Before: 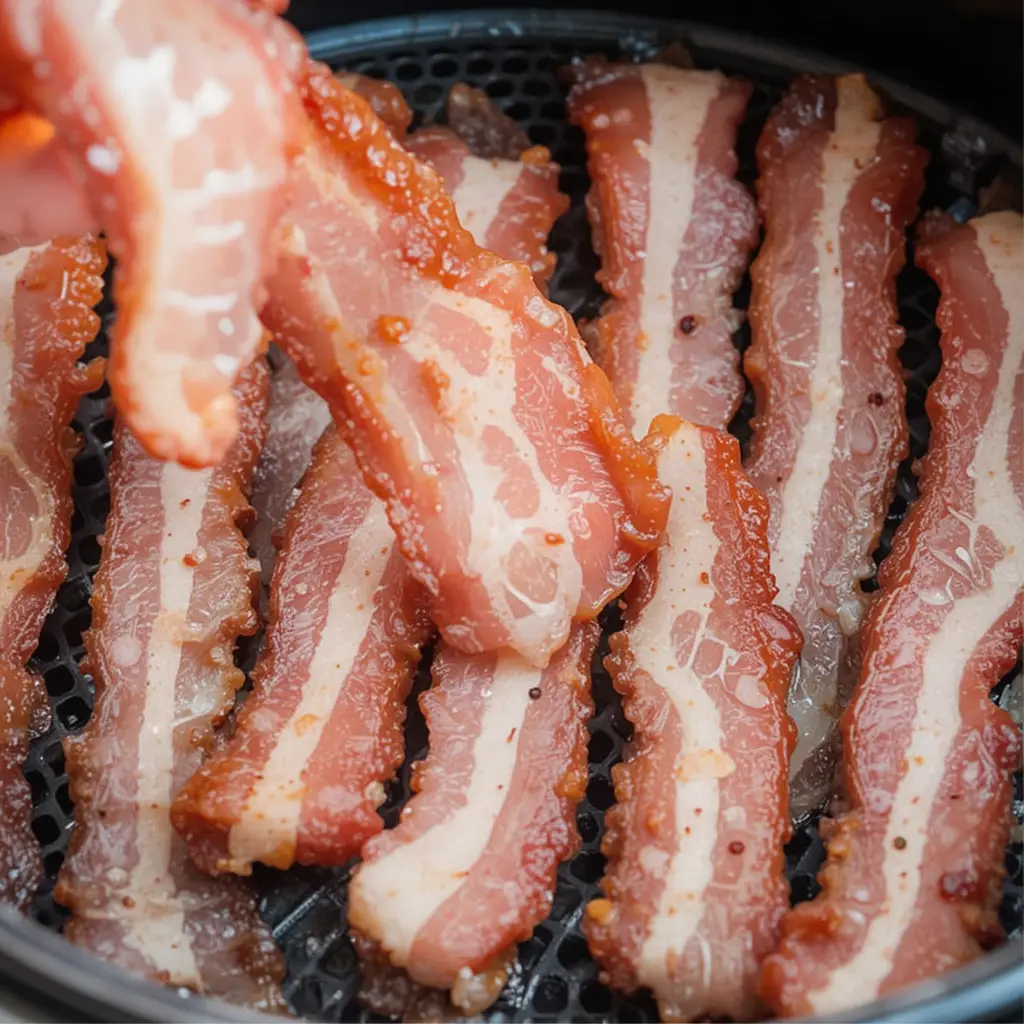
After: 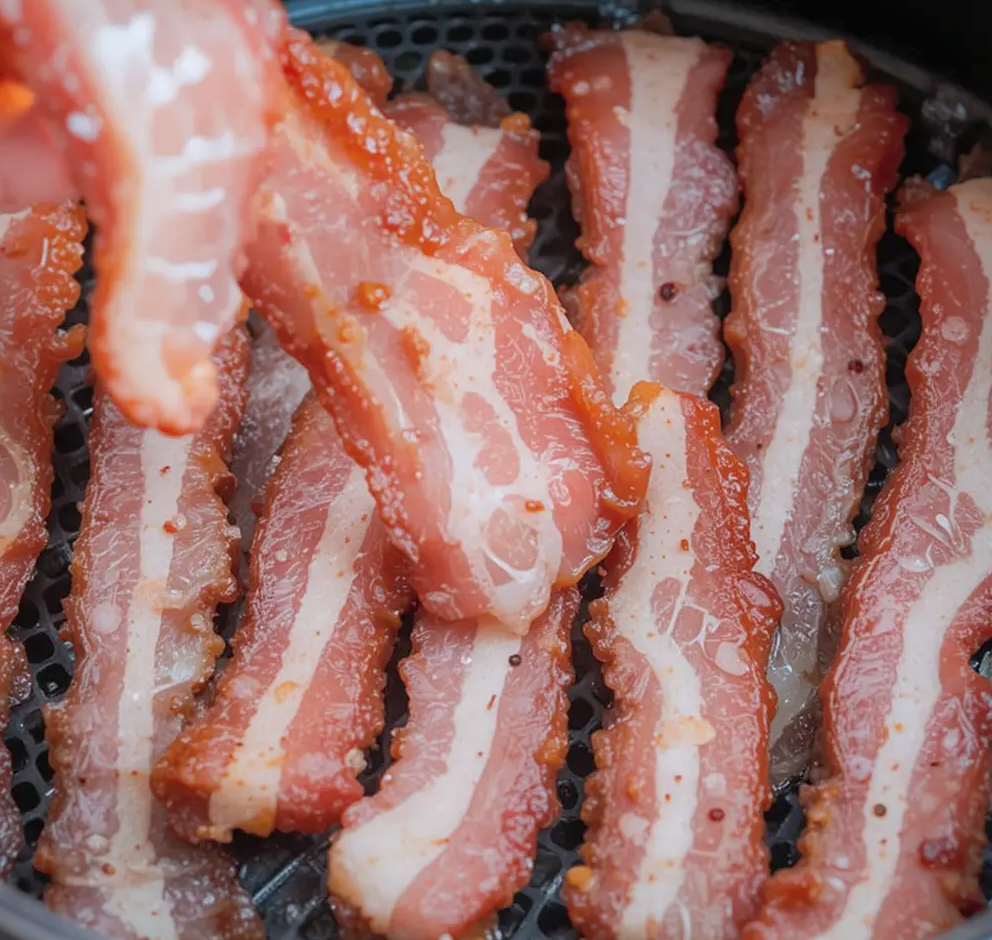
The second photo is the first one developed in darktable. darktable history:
shadows and highlights: on, module defaults
color correction: highlights a* -0.772, highlights b* -8.92
crop: left 1.964%, top 3.251%, right 1.122%, bottom 4.933%
